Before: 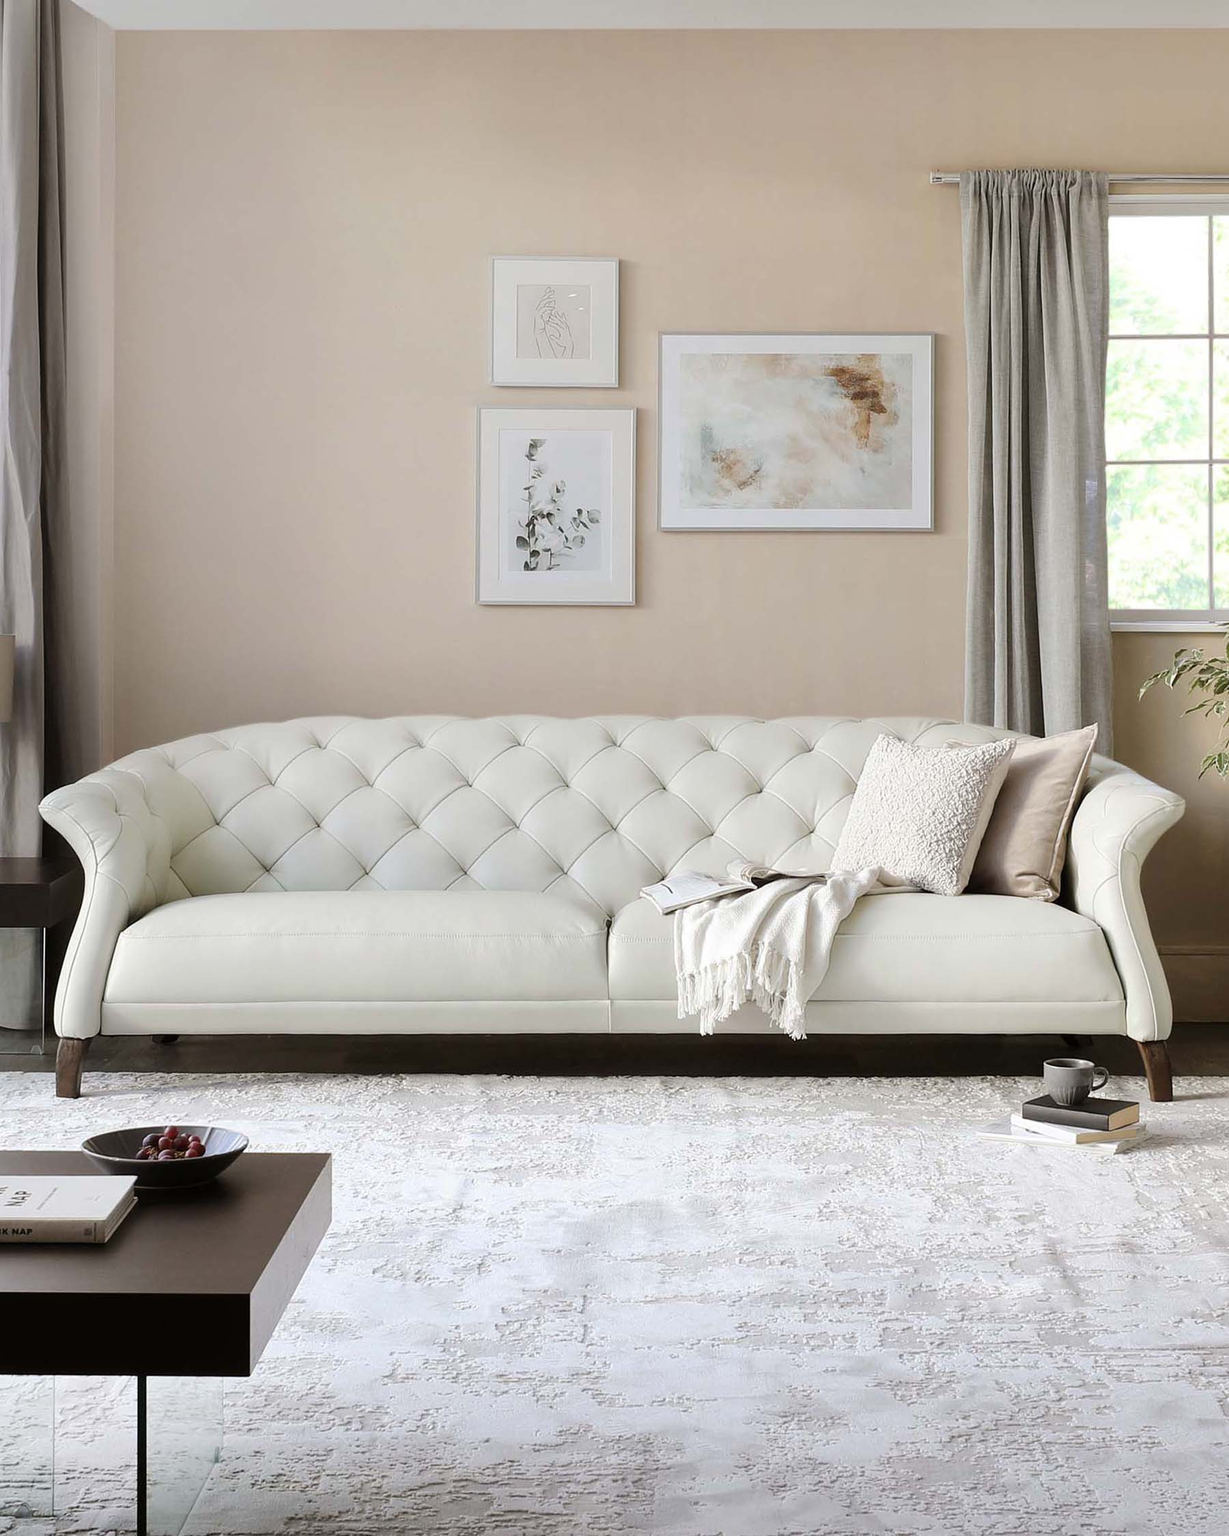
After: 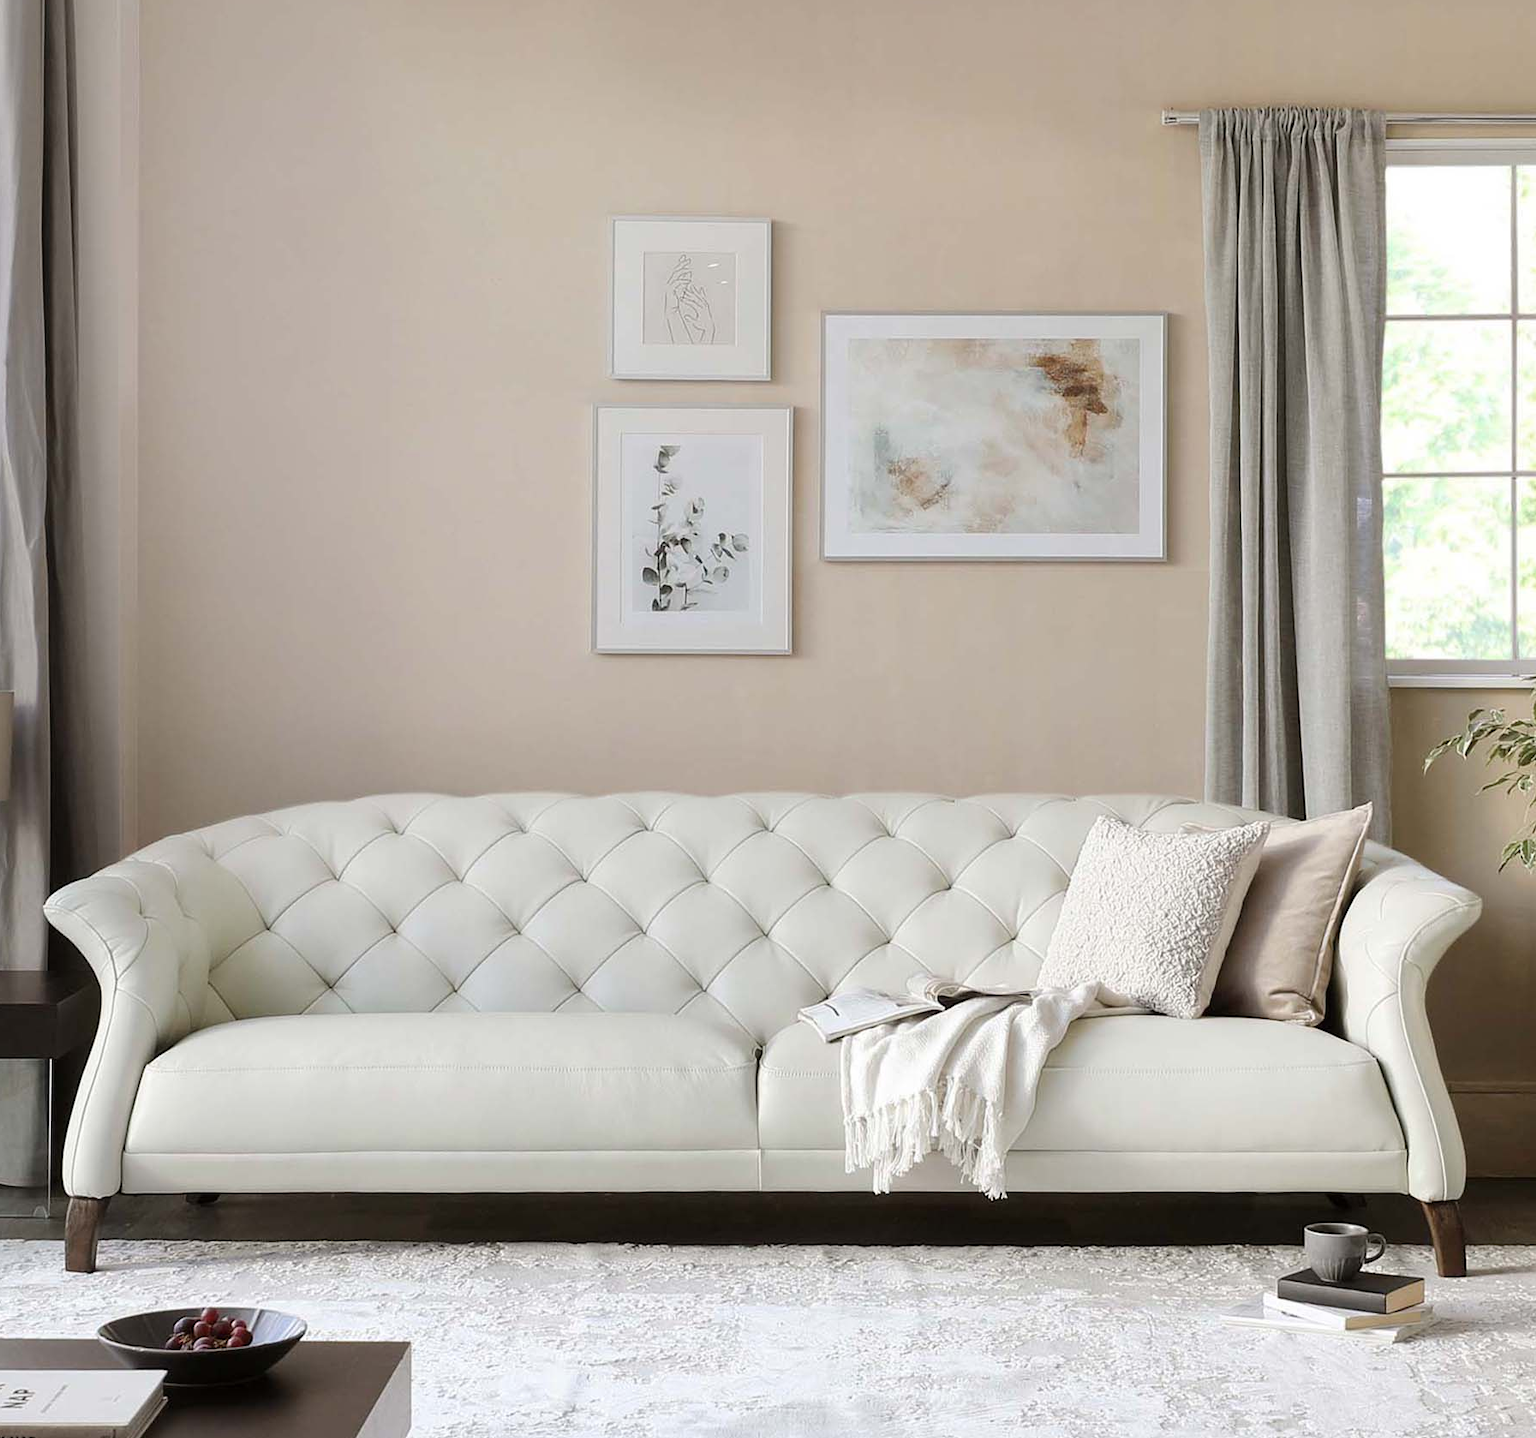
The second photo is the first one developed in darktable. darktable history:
crop: left 0.336%, top 5.505%, bottom 19.862%
